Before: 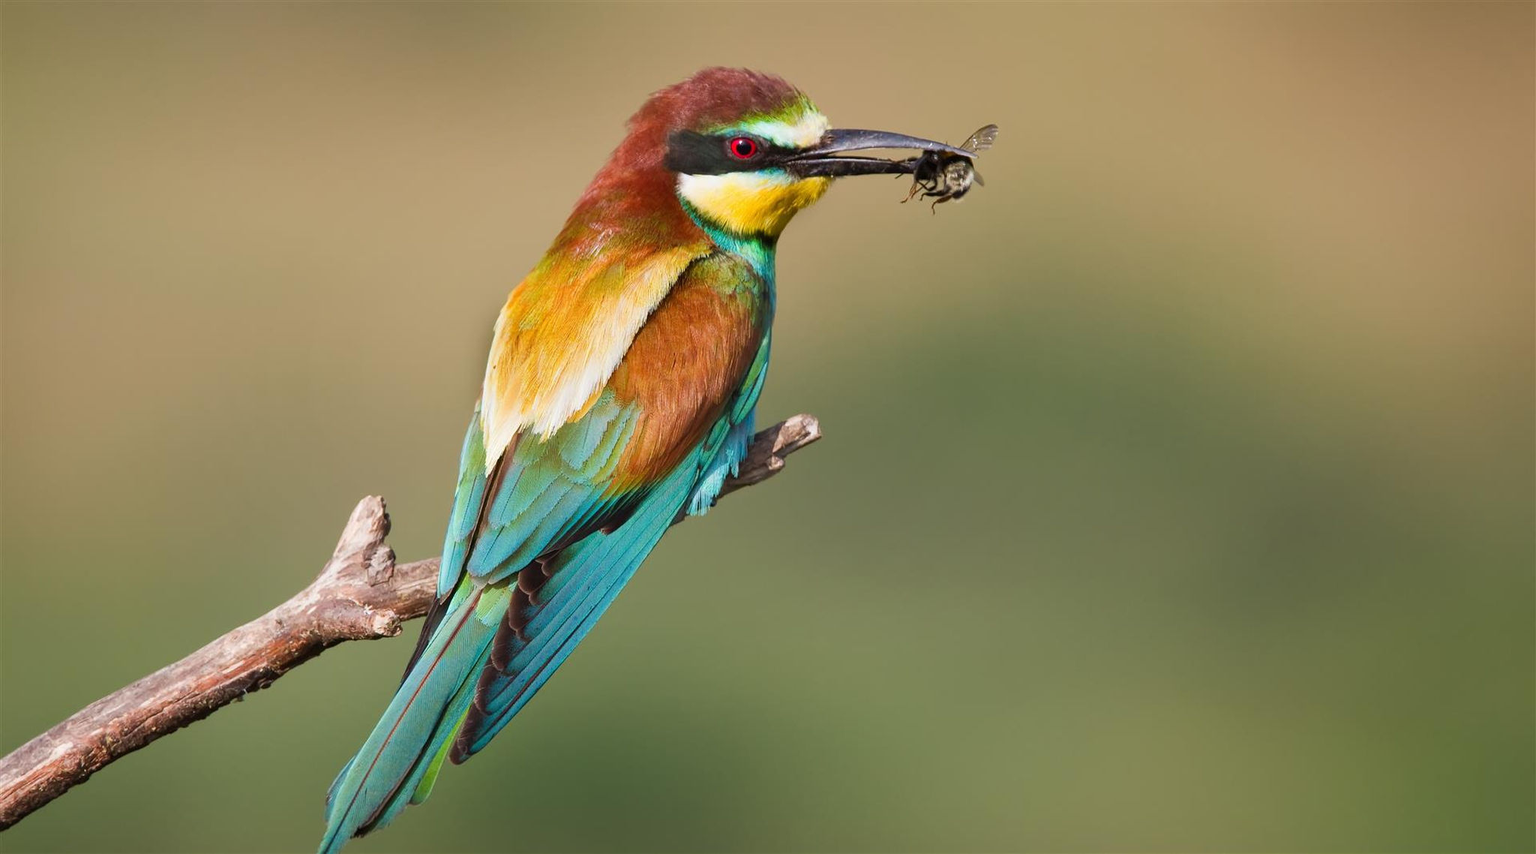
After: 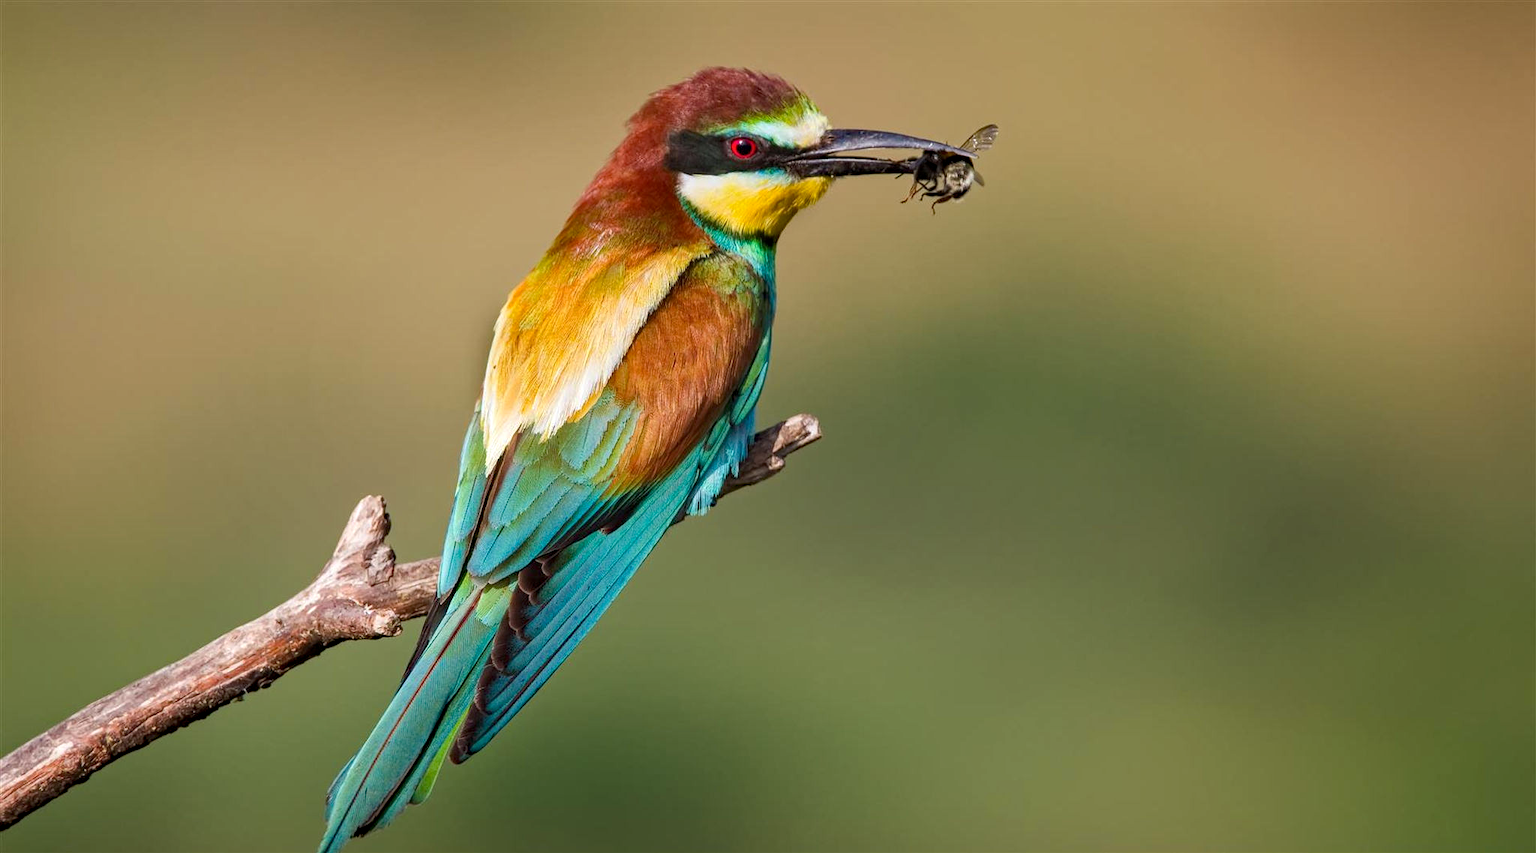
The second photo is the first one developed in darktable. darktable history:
local contrast: on, module defaults
haze removal: strength 0.294, distance 0.244, compatibility mode true, adaptive false
